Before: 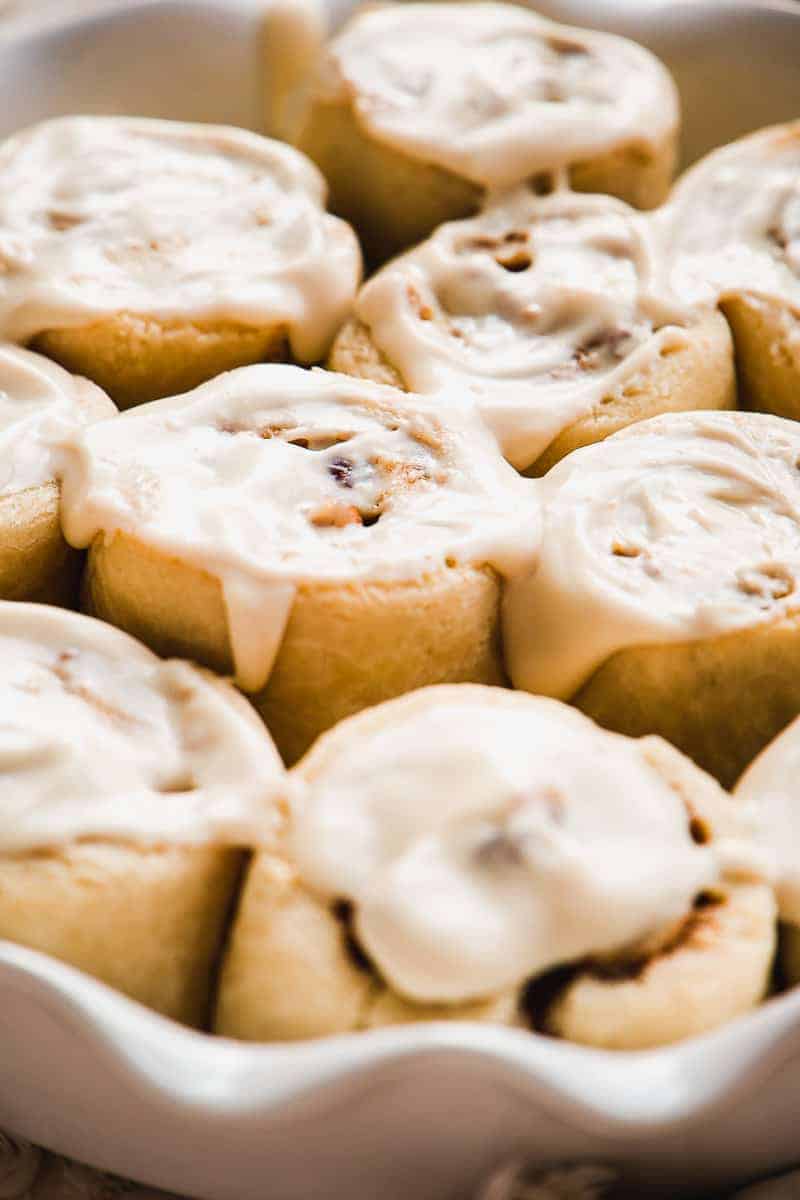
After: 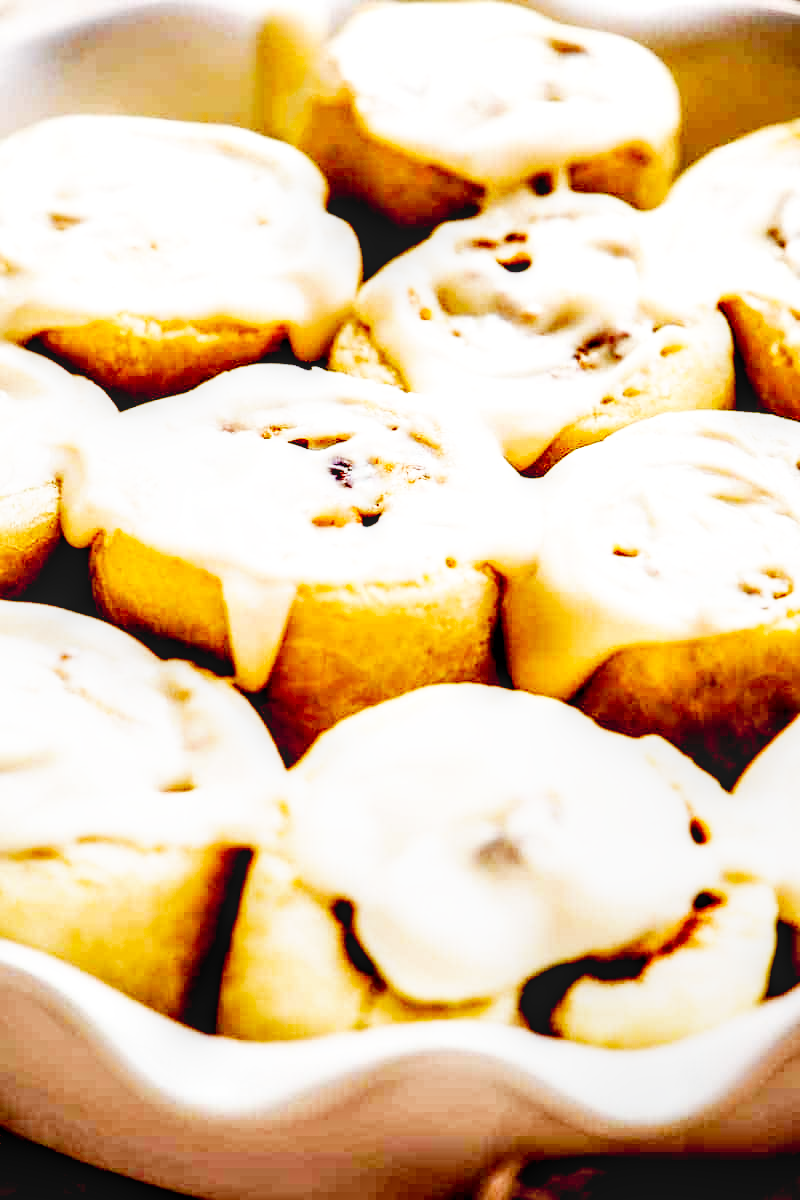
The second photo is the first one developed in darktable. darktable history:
exposure: black level correction 0.048, exposure 0.012 EV, compensate highlight preservation false
base curve: curves: ch0 [(0, 0) (0.007, 0.004) (0.027, 0.03) (0.046, 0.07) (0.207, 0.54) (0.442, 0.872) (0.673, 0.972) (1, 1)], preserve colors none
local contrast: highlights 37%, detail 134%
